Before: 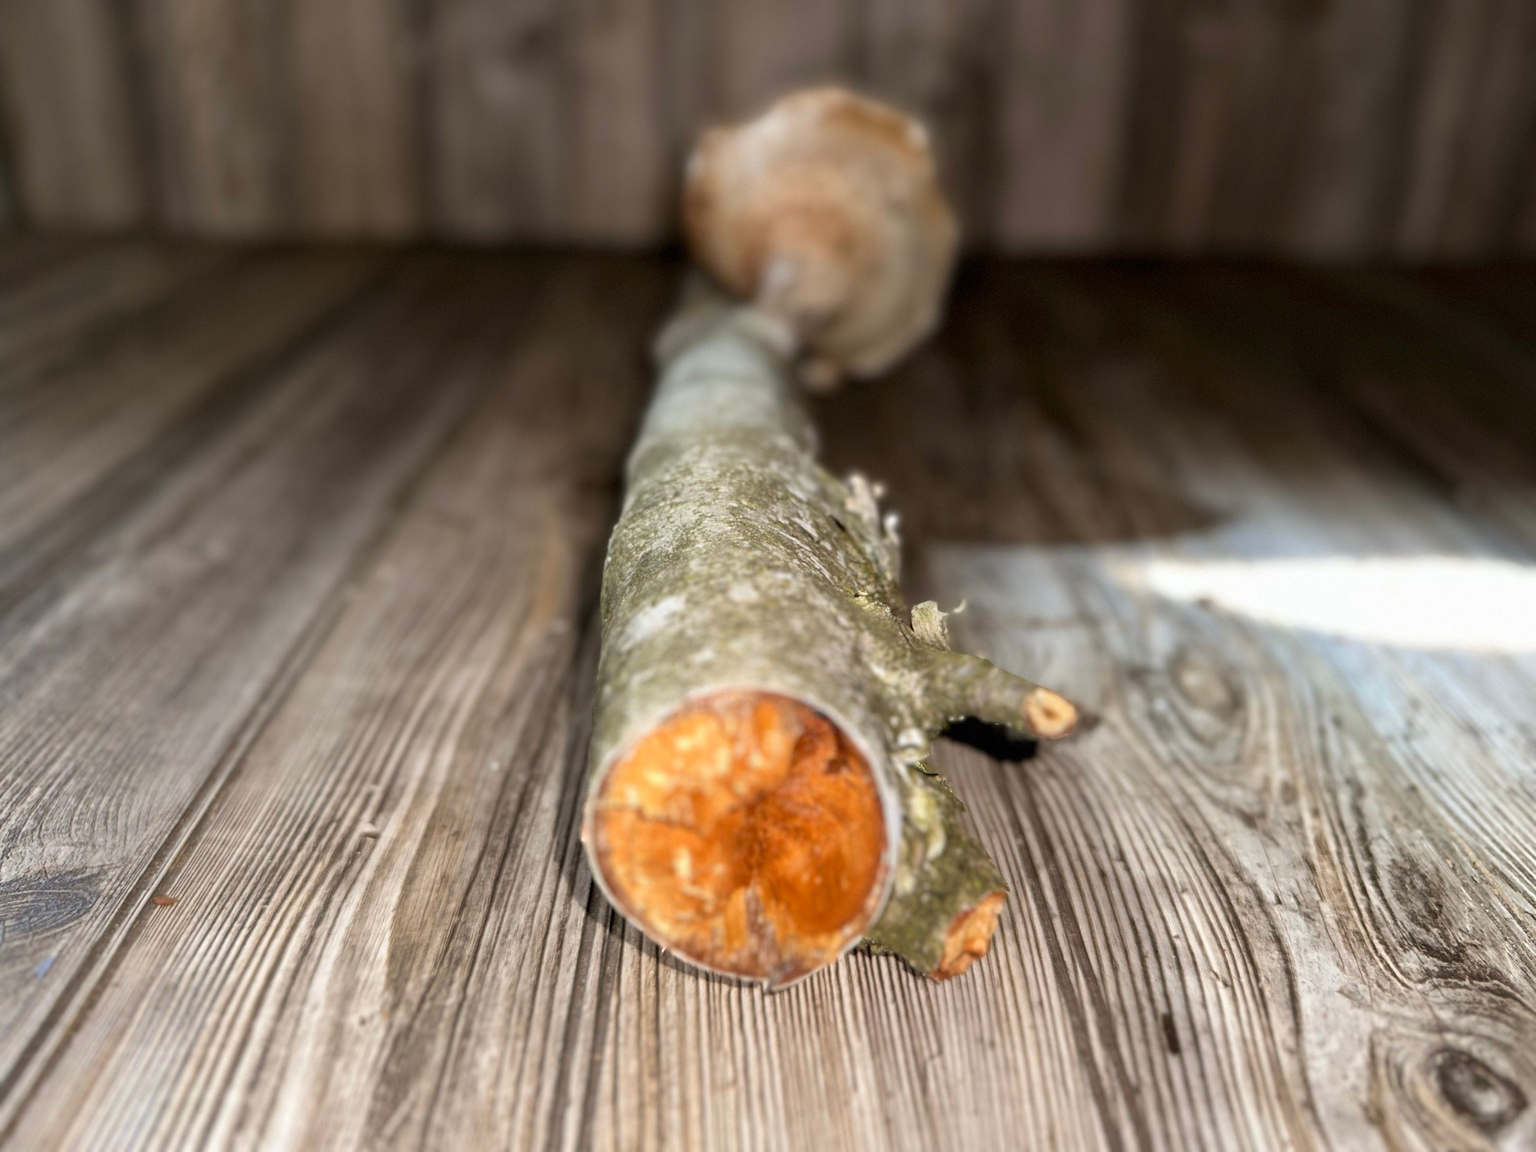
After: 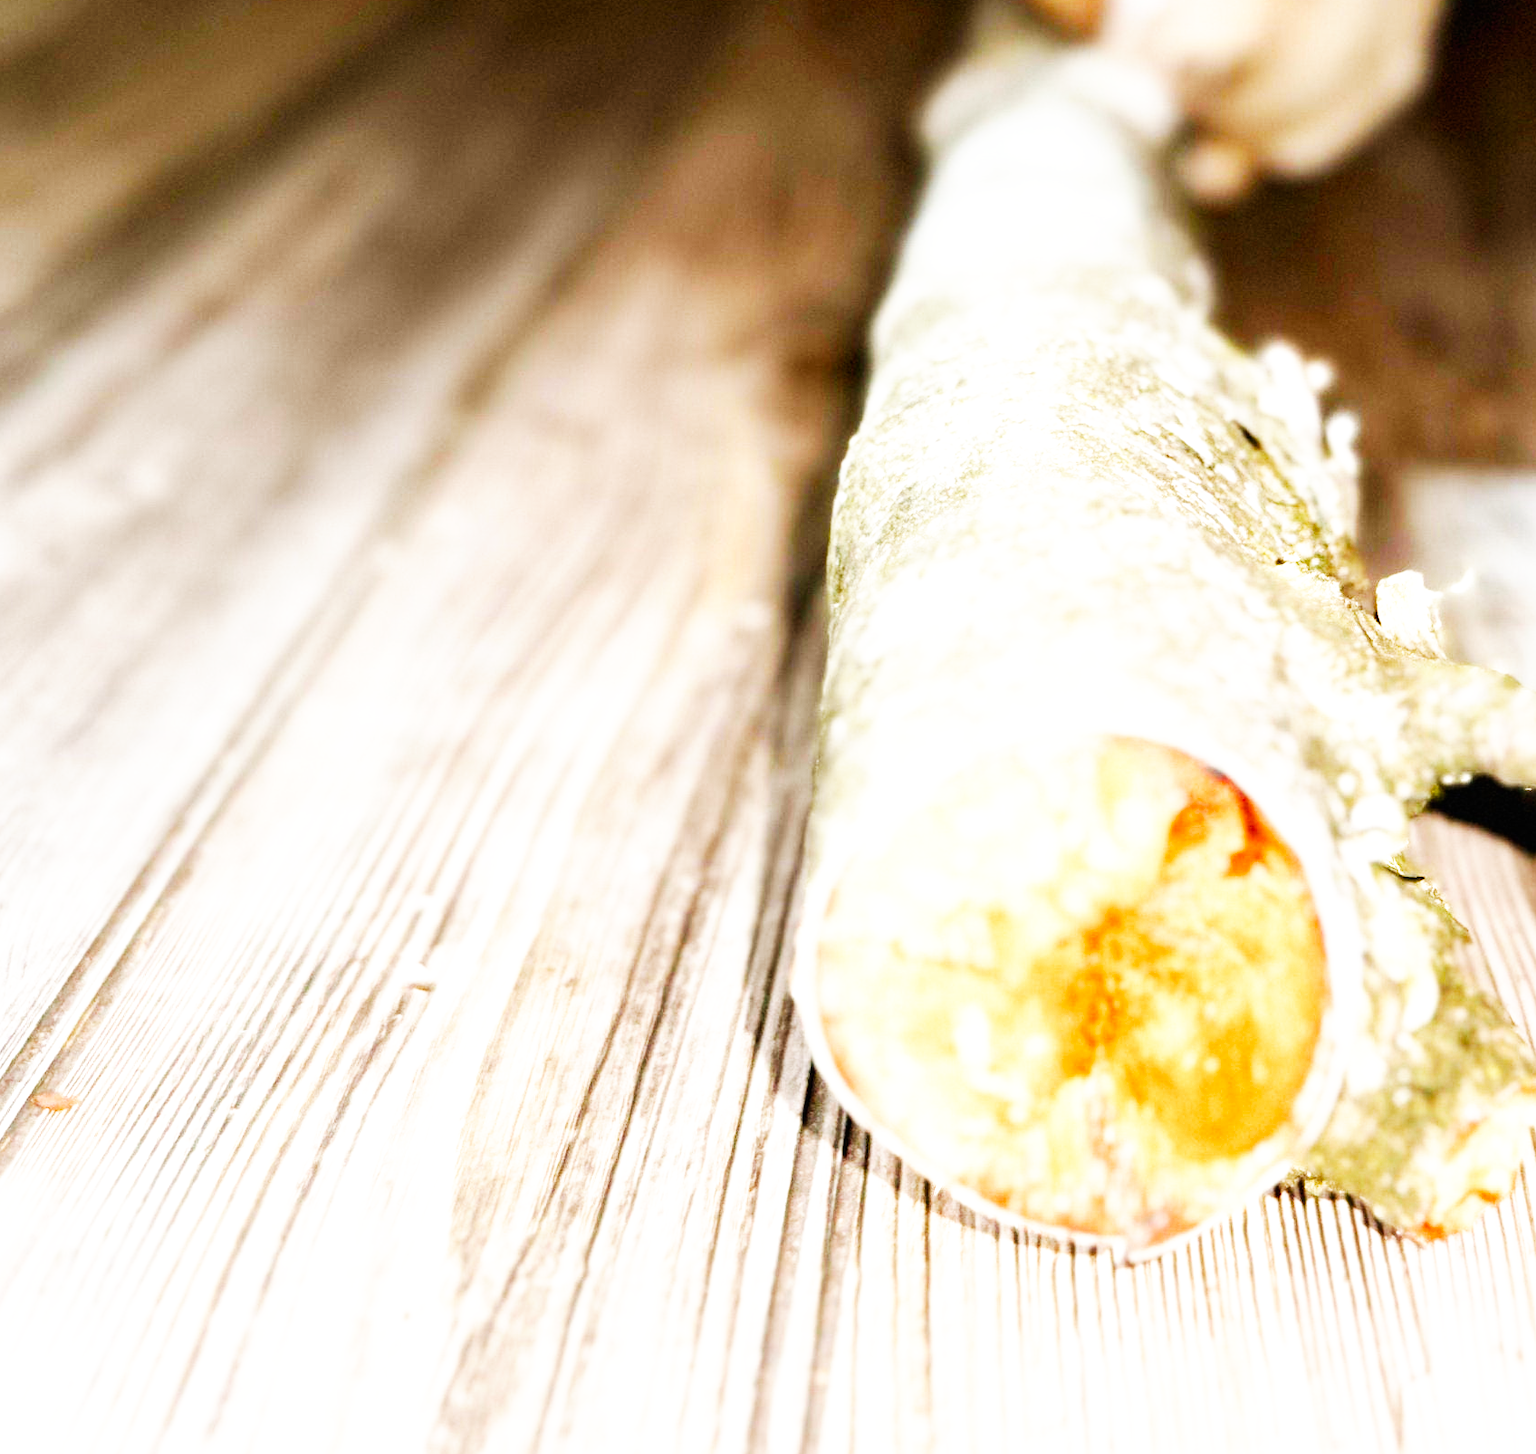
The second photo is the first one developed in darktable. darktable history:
exposure: black level correction 0, exposure 0.701 EV, compensate exposure bias true, compensate highlight preservation false
crop: left 8.69%, top 24.173%, right 34.751%, bottom 4.434%
base curve: curves: ch0 [(0, 0) (0.007, 0.004) (0.027, 0.03) (0.046, 0.07) (0.207, 0.54) (0.442, 0.872) (0.673, 0.972) (1, 1)], preserve colors none
color balance rgb: highlights gain › chroma 0.263%, highlights gain › hue 330.67°, perceptual saturation grading › global saturation 20%, perceptual saturation grading › highlights -49.842%, perceptual saturation grading › shadows 25.88%, perceptual brilliance grading › global brilliance 12.391%
